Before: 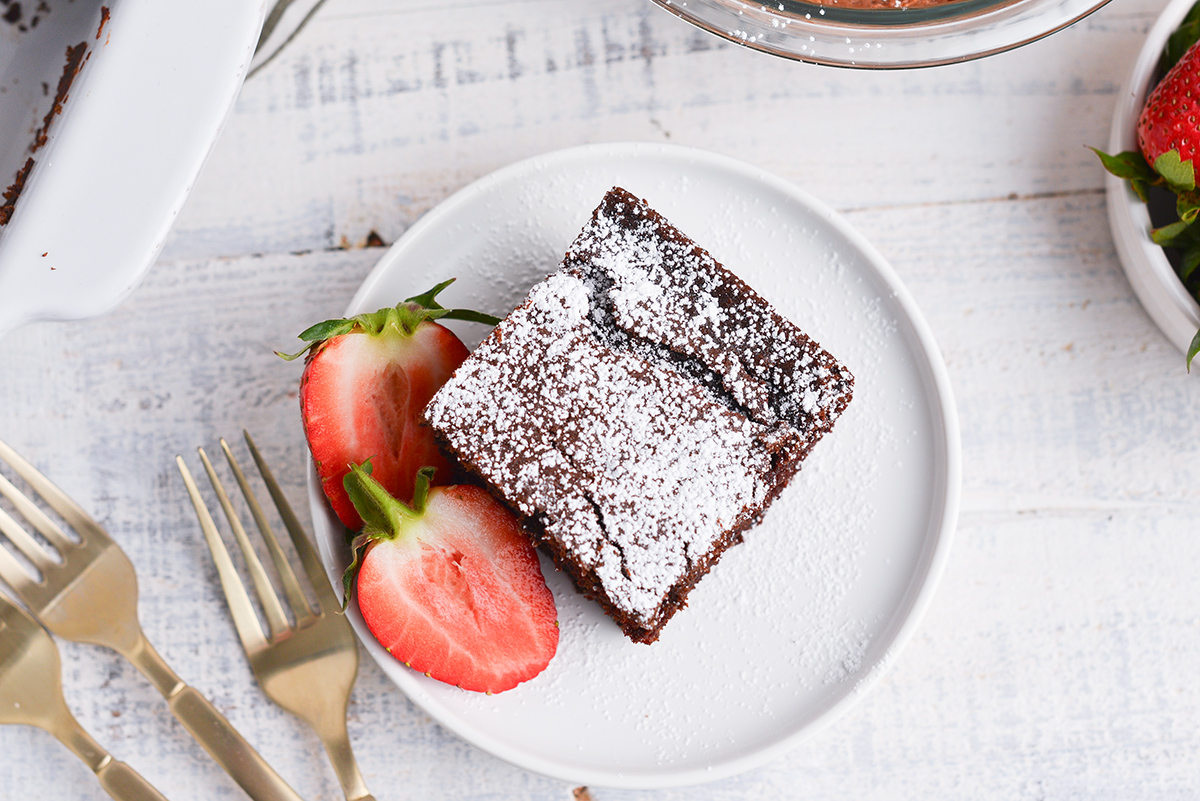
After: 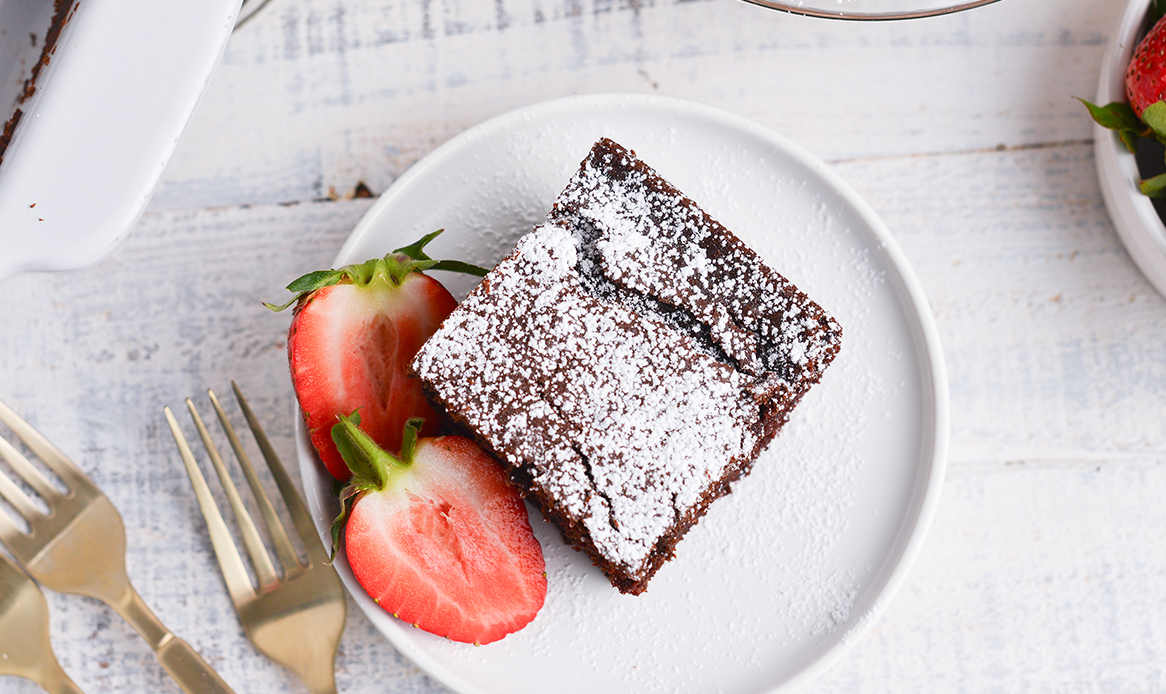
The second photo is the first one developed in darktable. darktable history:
crop: left 1.05%, top 6.194%, right 1.744%, bottom 7.103%
